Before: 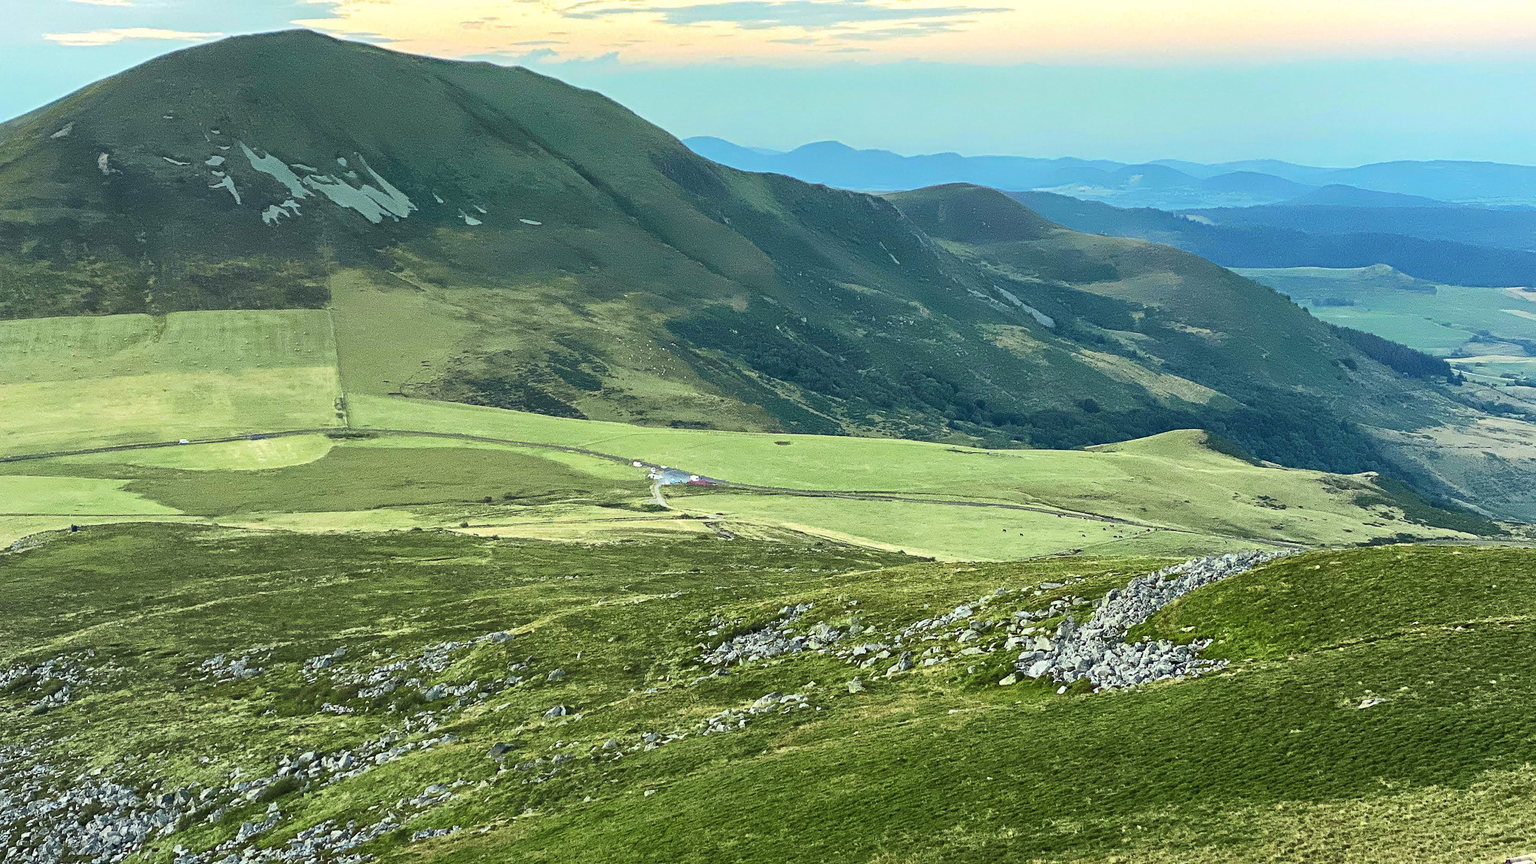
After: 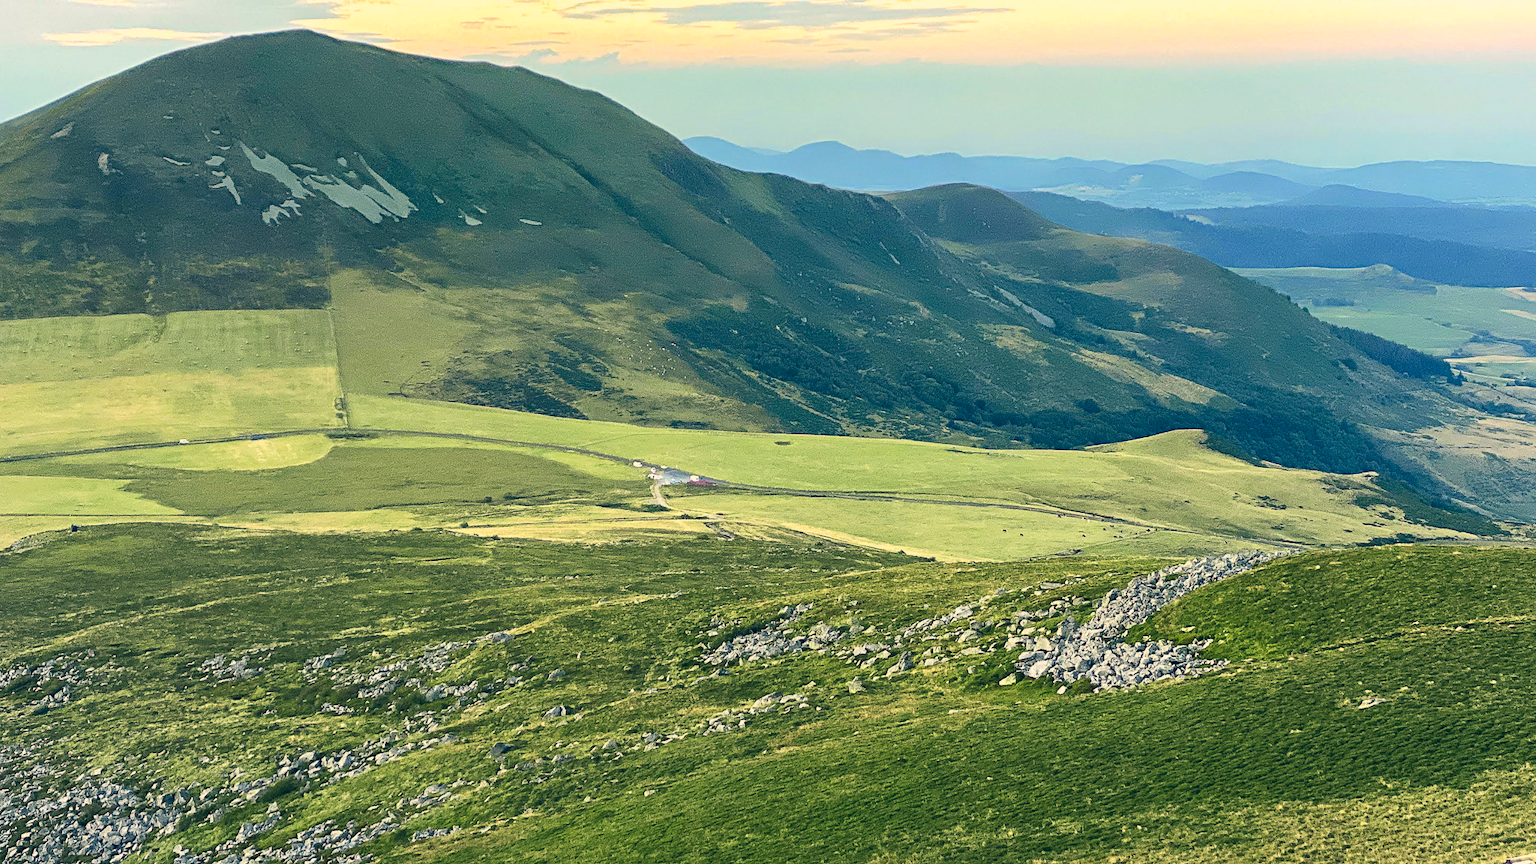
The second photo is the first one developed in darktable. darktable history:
color correction: highlights a* 10.36, highlights b* 14.3, shadows a* -10.09, shadows b* -14.8
